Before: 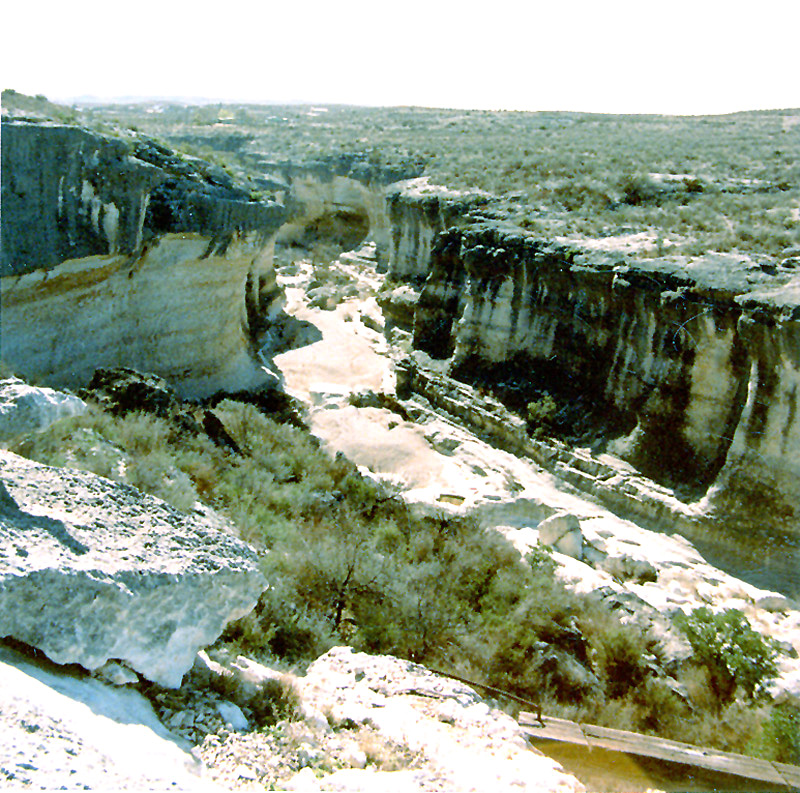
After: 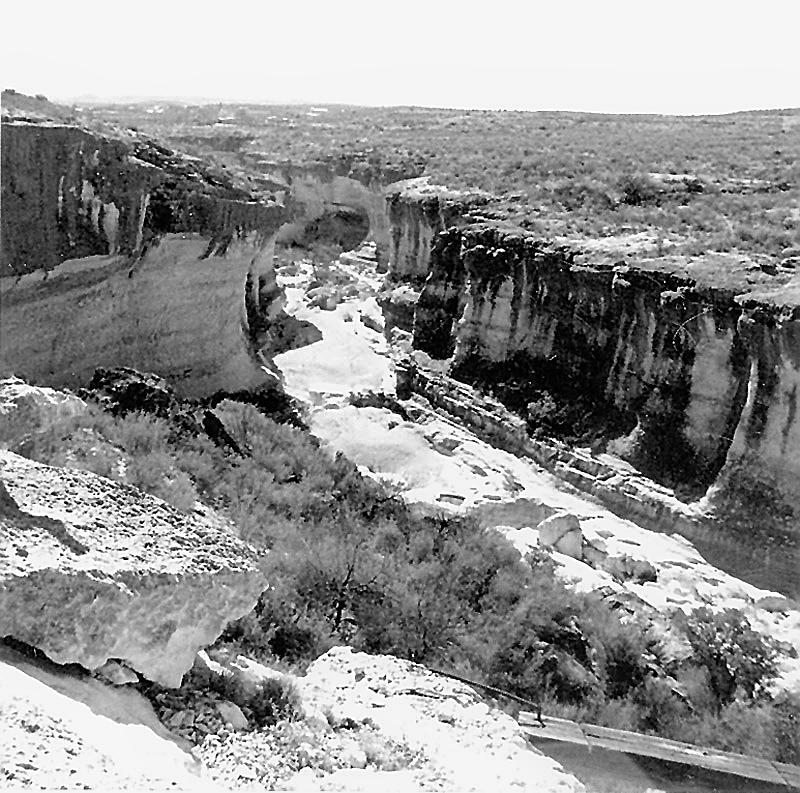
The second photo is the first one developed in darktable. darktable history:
monochrome: a 14.95, b -89.96
sharpen: radius 1.4, amount 1.25, threshold 0.7
white balance: red 0.926, green 1.003, blue 1.133
